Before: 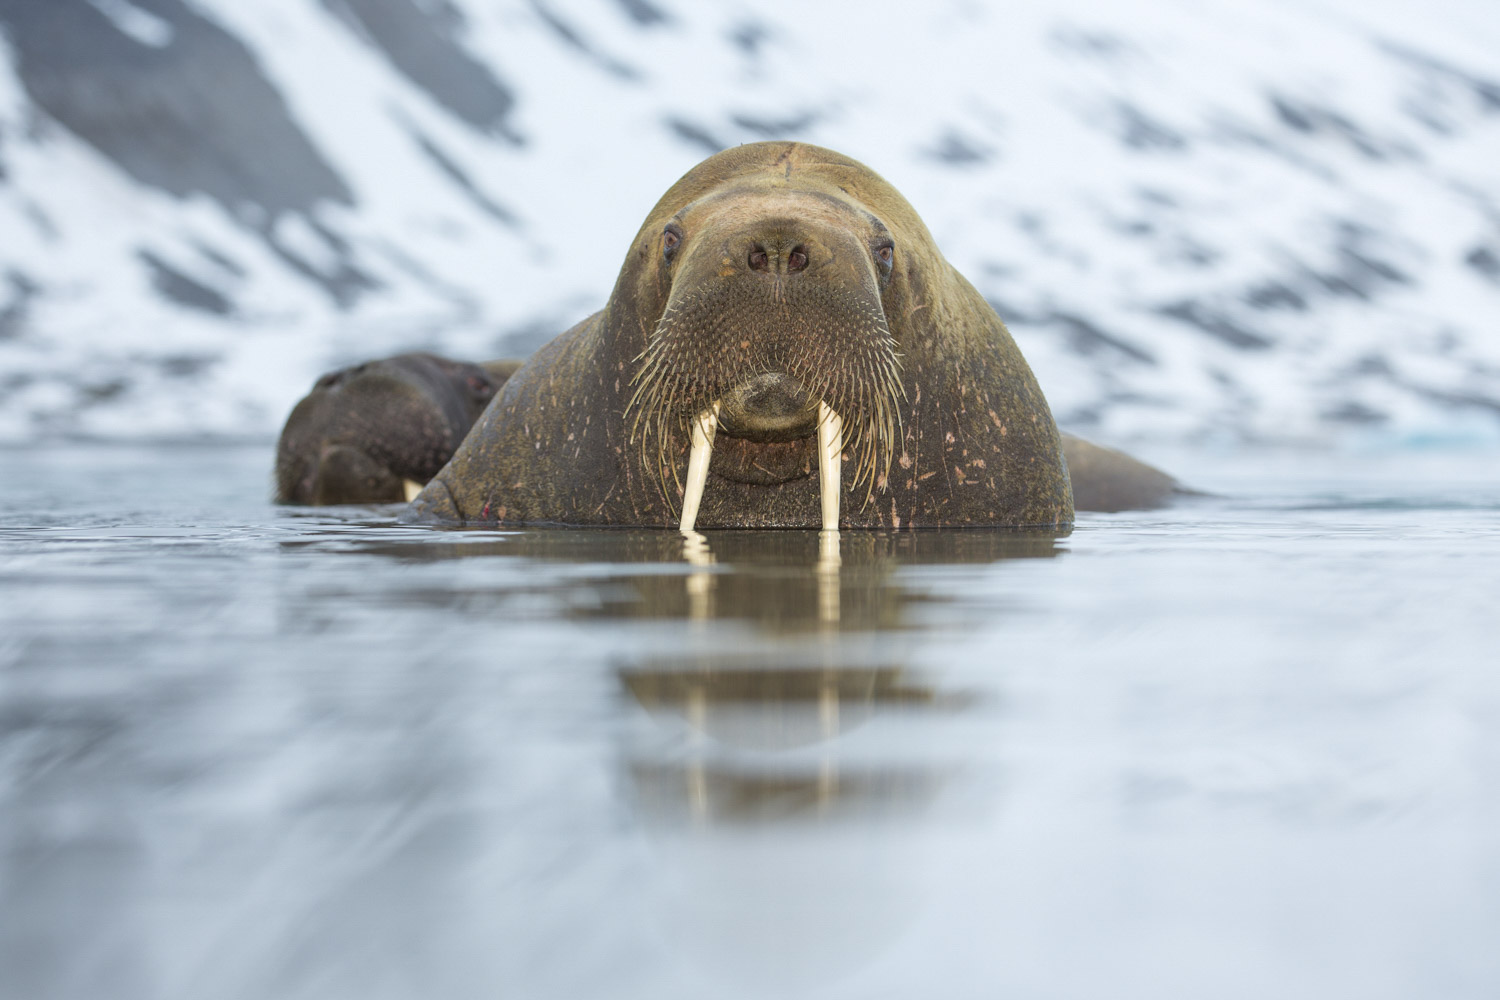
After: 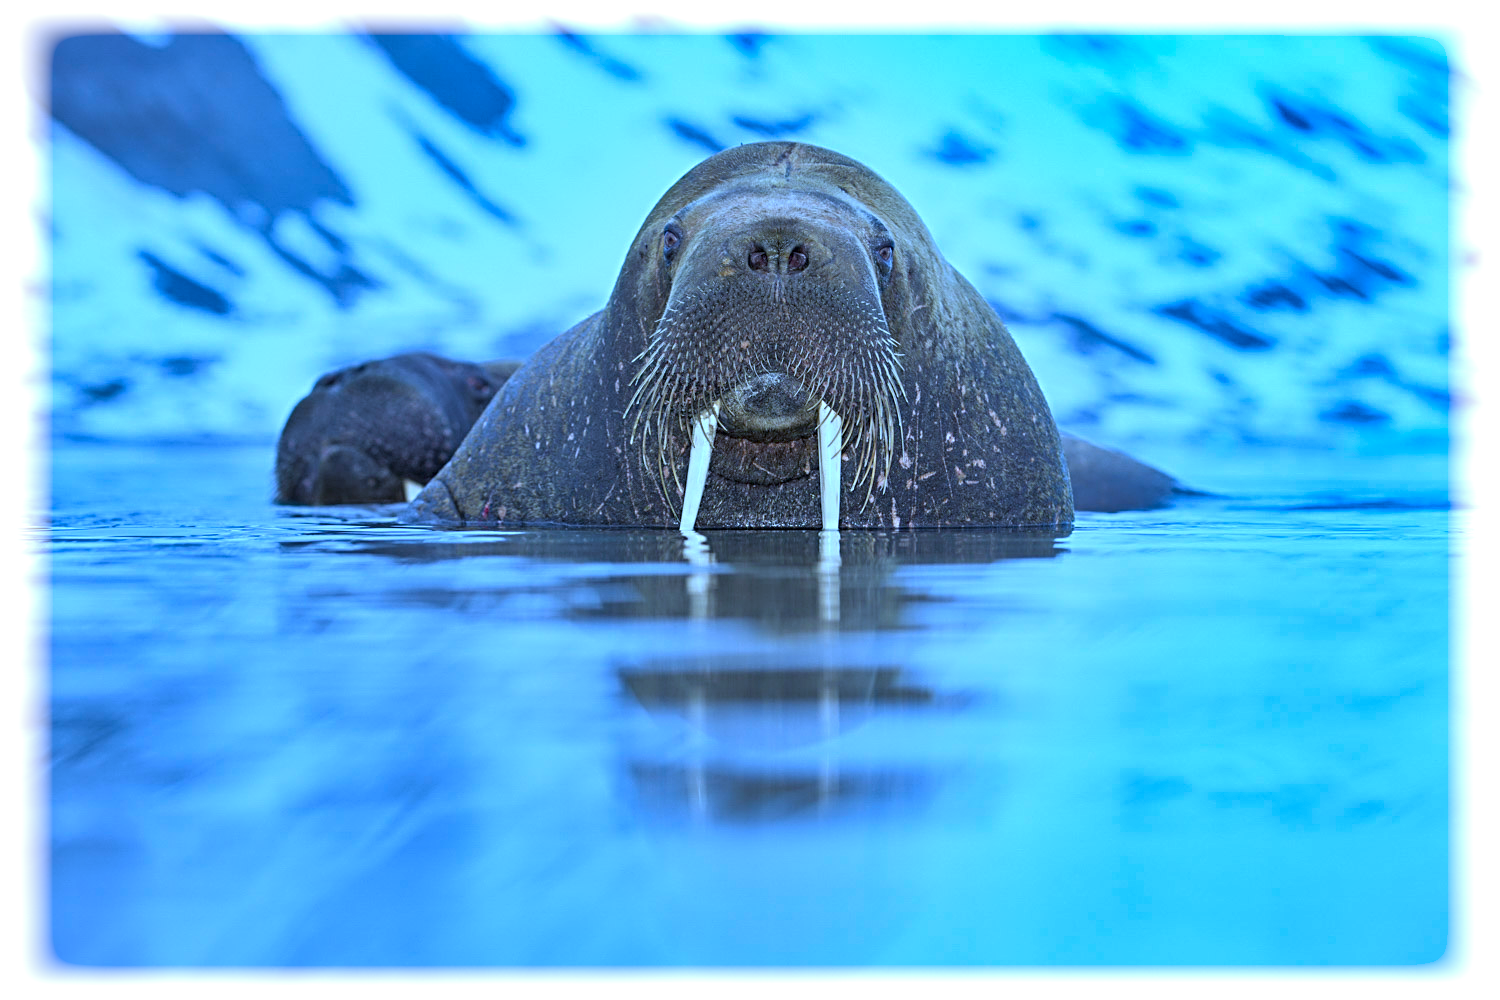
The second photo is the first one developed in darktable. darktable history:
sharpen: radius 4
vignetting: fall-off start 93%, fall-off radius 5%, brightness 1, saturation -0.49, automatic ratio true, width/height ratio 1.332, shape 0.04, unbound false
white balance: red 0.766, blue 1.537
shadows and highlights: soften with gaussian
